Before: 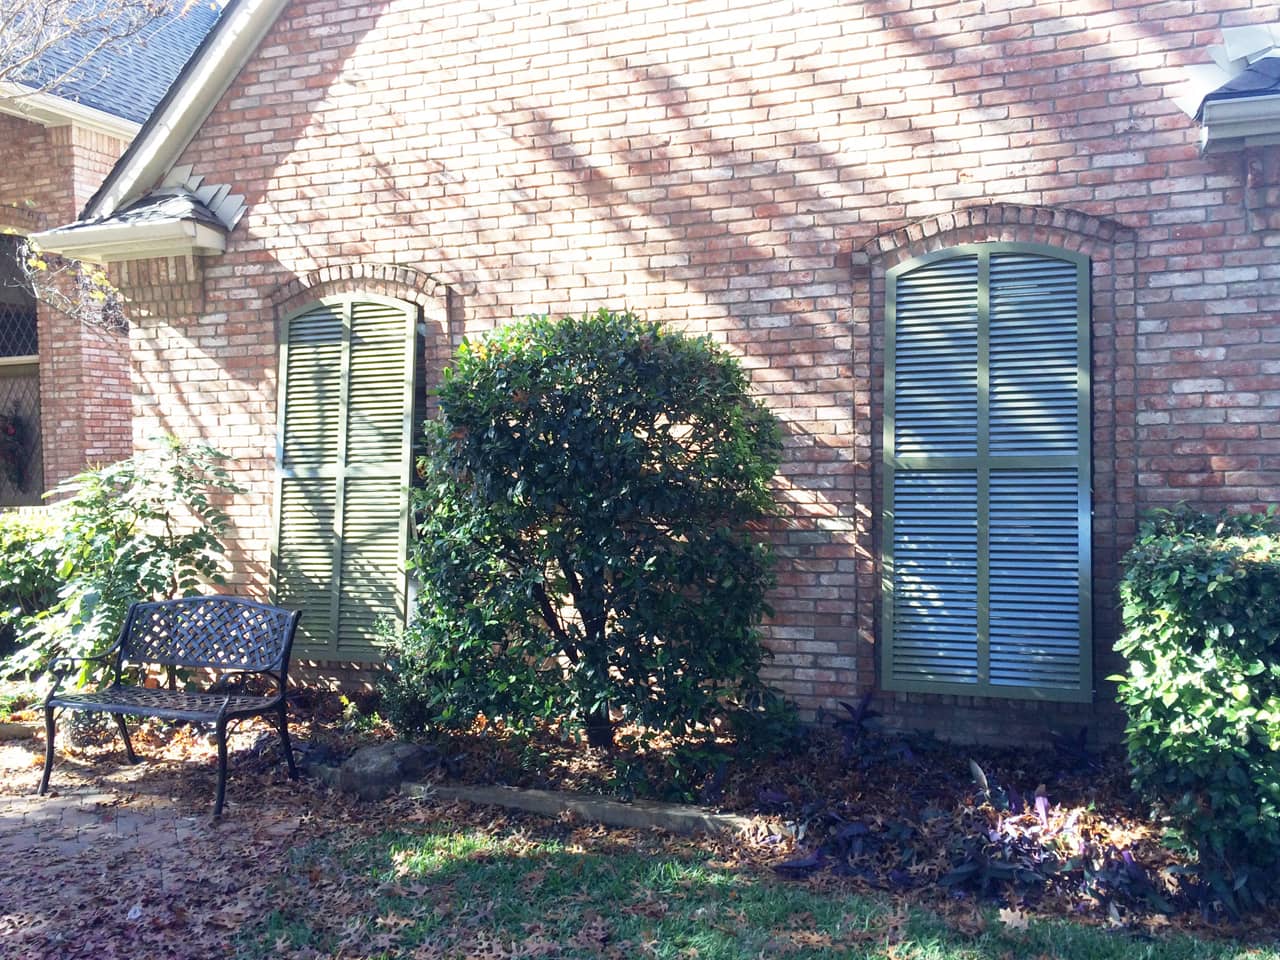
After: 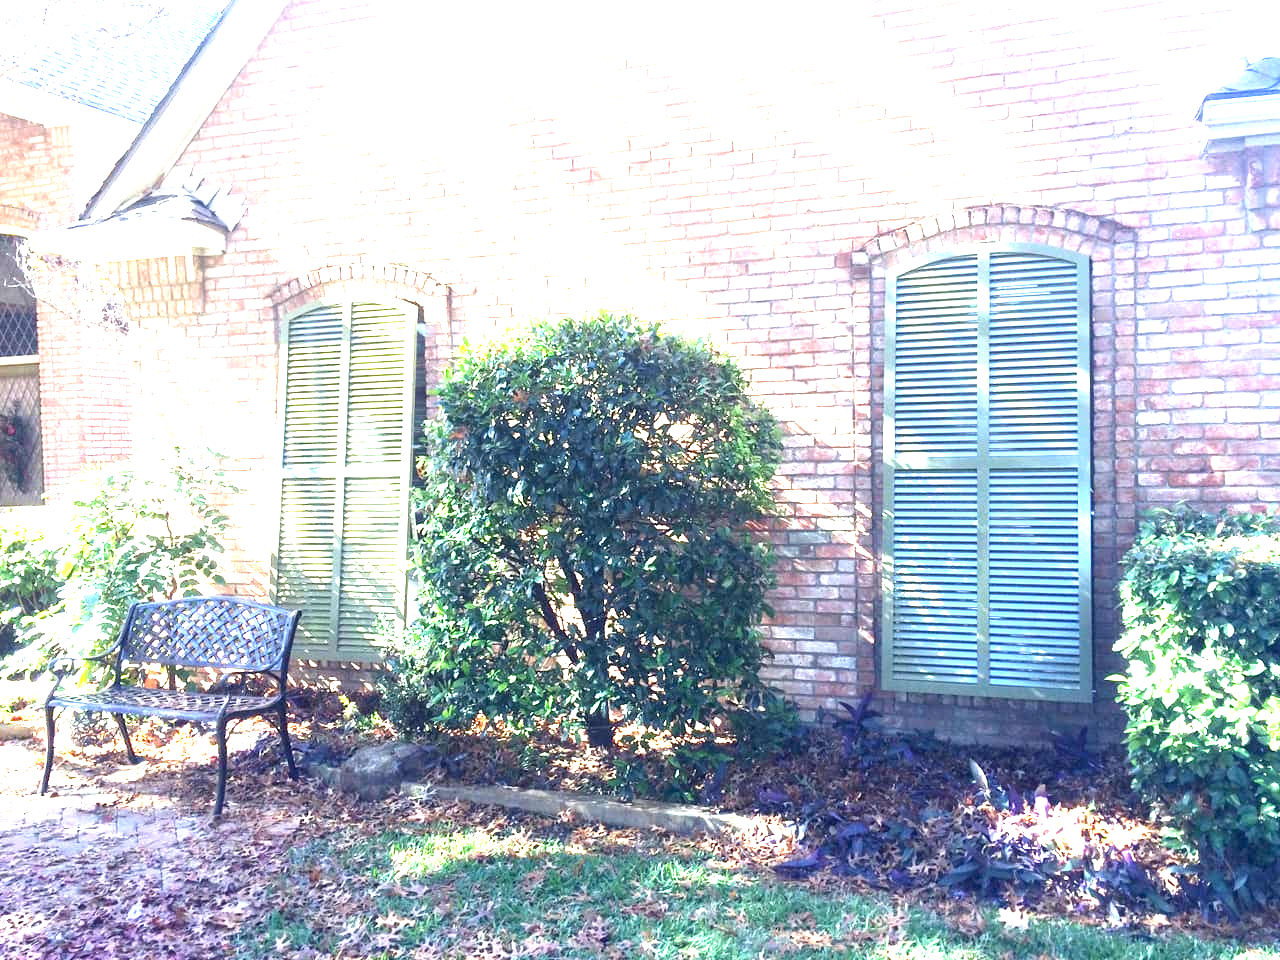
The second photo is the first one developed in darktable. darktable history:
exposure: exposure 2.019 EV, compensate exposure bias true, compensate highlight preservation false
